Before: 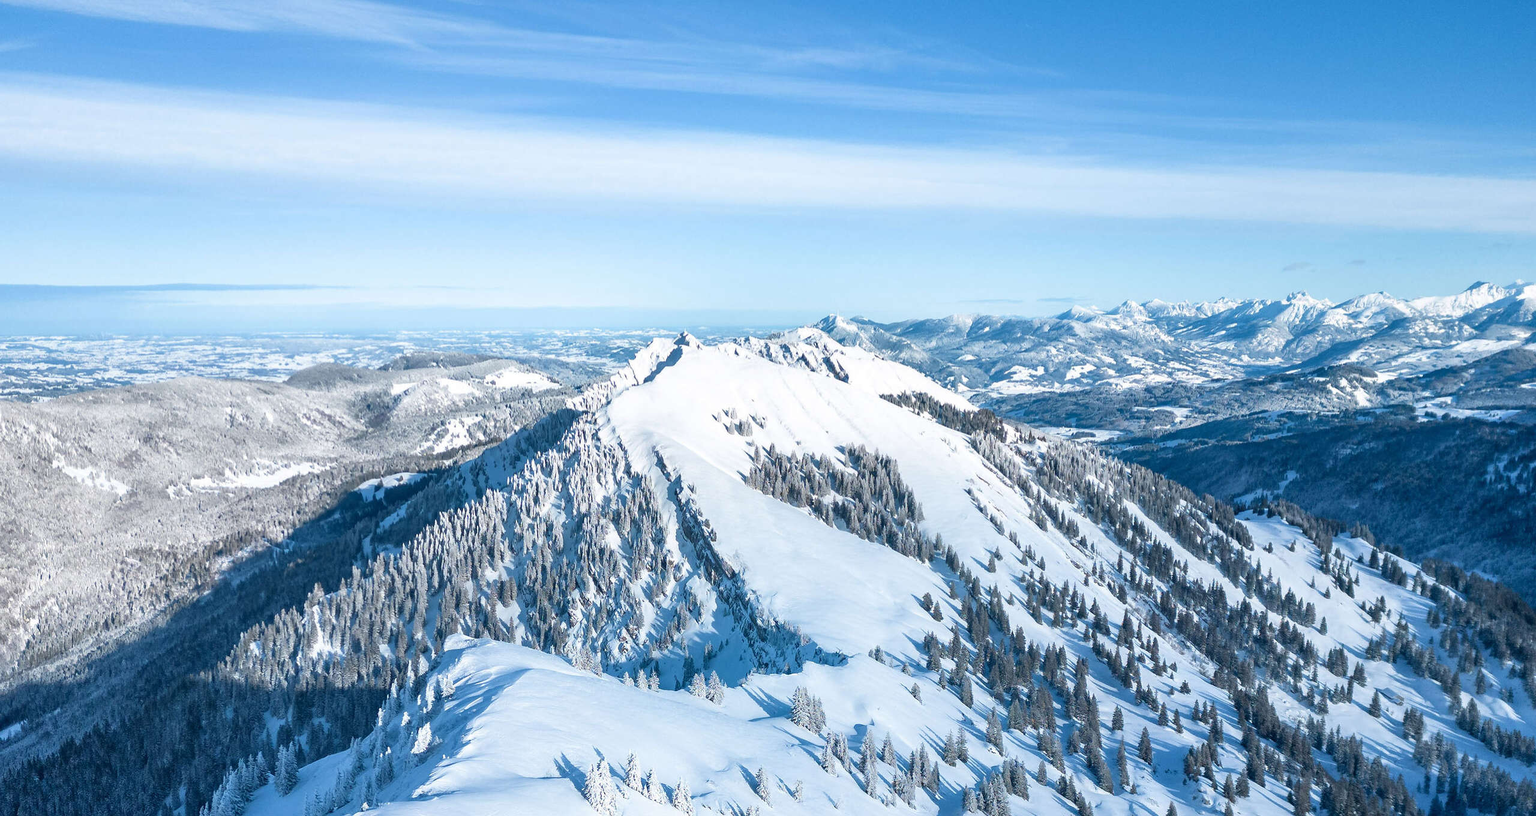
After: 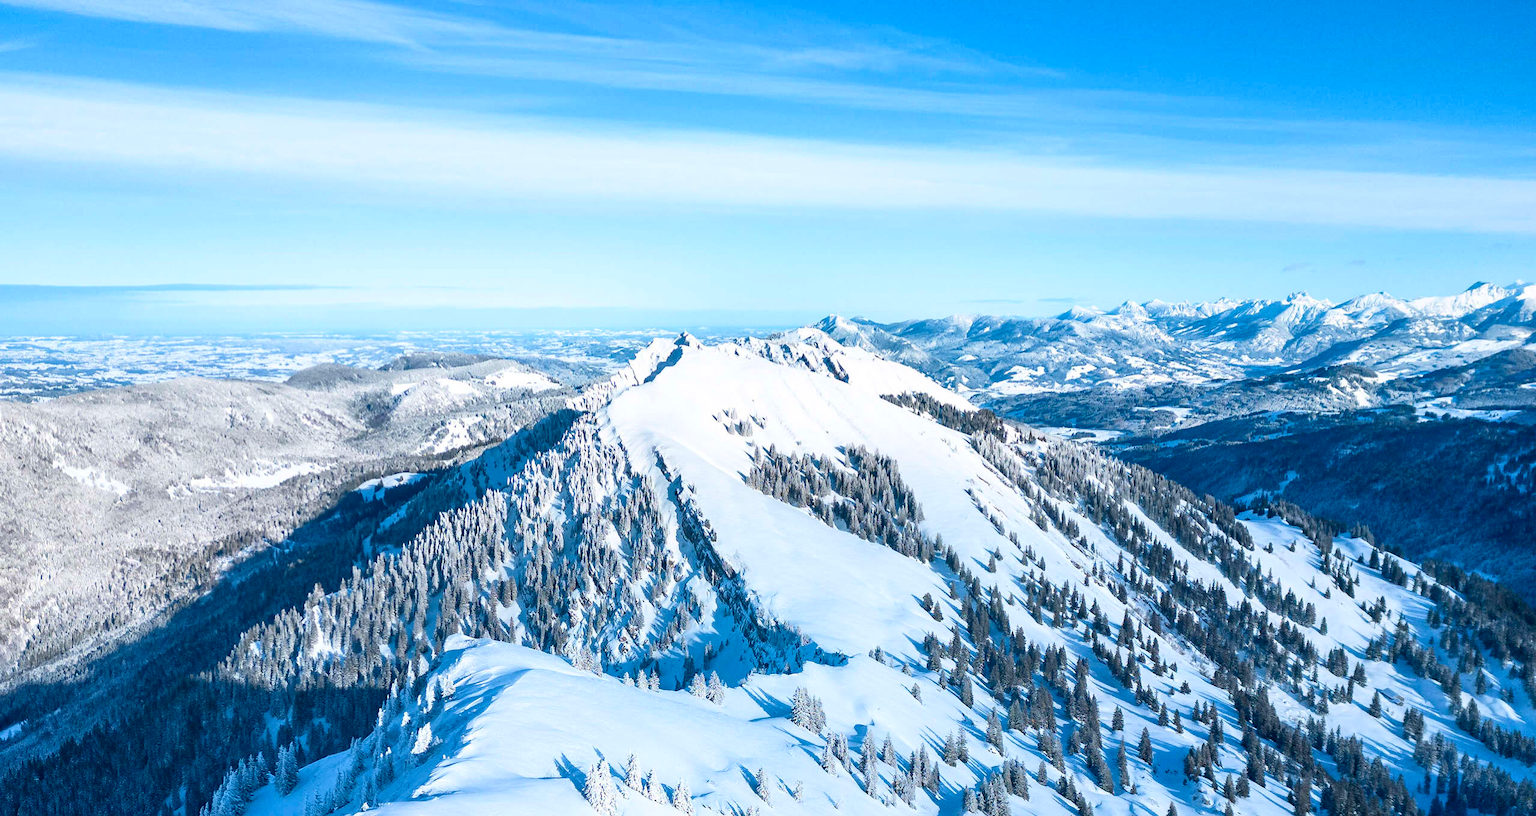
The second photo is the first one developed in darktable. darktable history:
contrast brightness saturation: contrast 0.165, saturation 0.316
